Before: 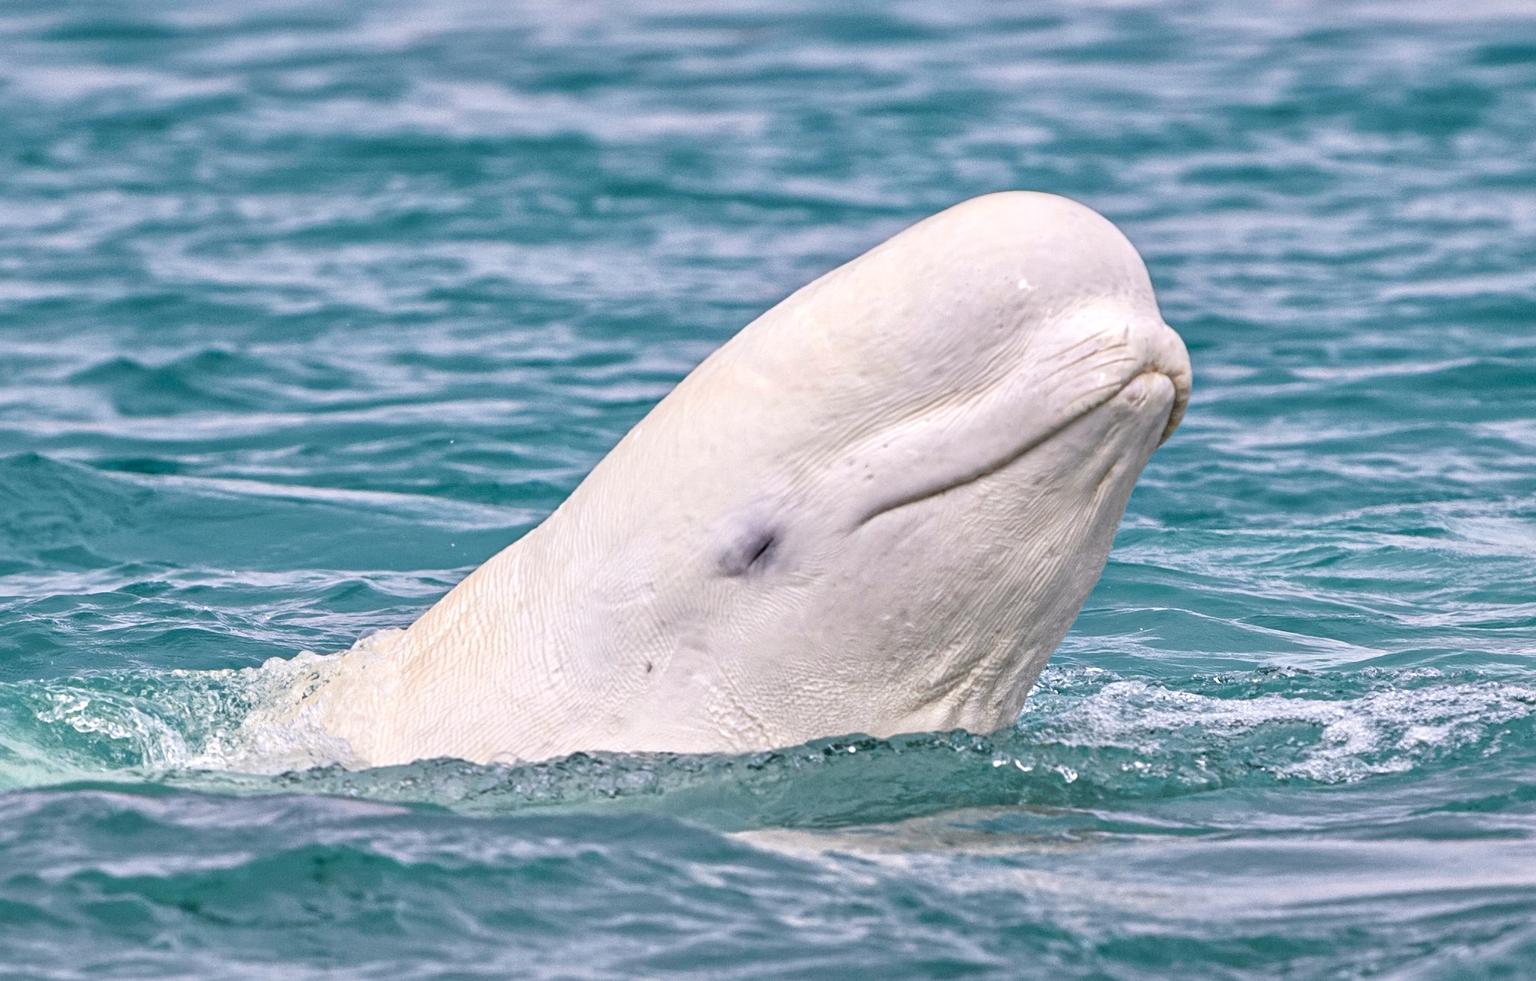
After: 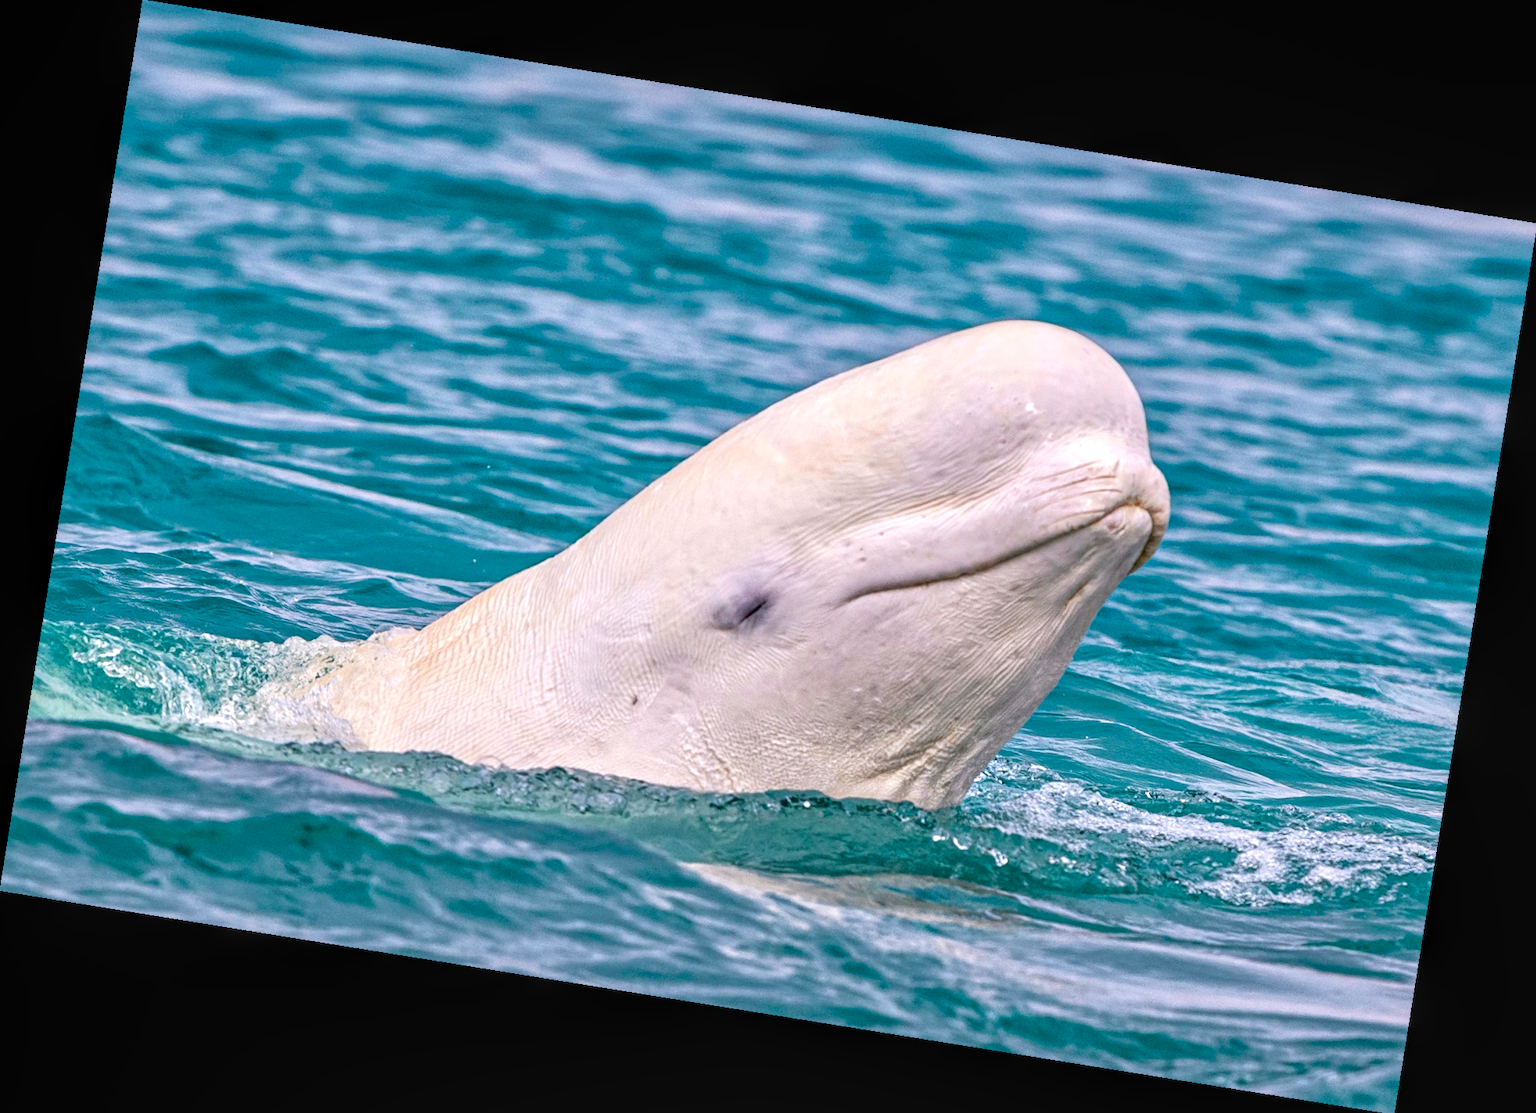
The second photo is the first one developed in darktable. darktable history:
local contrast: on, module defaults
rotate and perspective: rotation 9.12°, automatic cropping off
color balance rgb: perceptual saturation grading › global saturation 20%, global vibrance 20%
